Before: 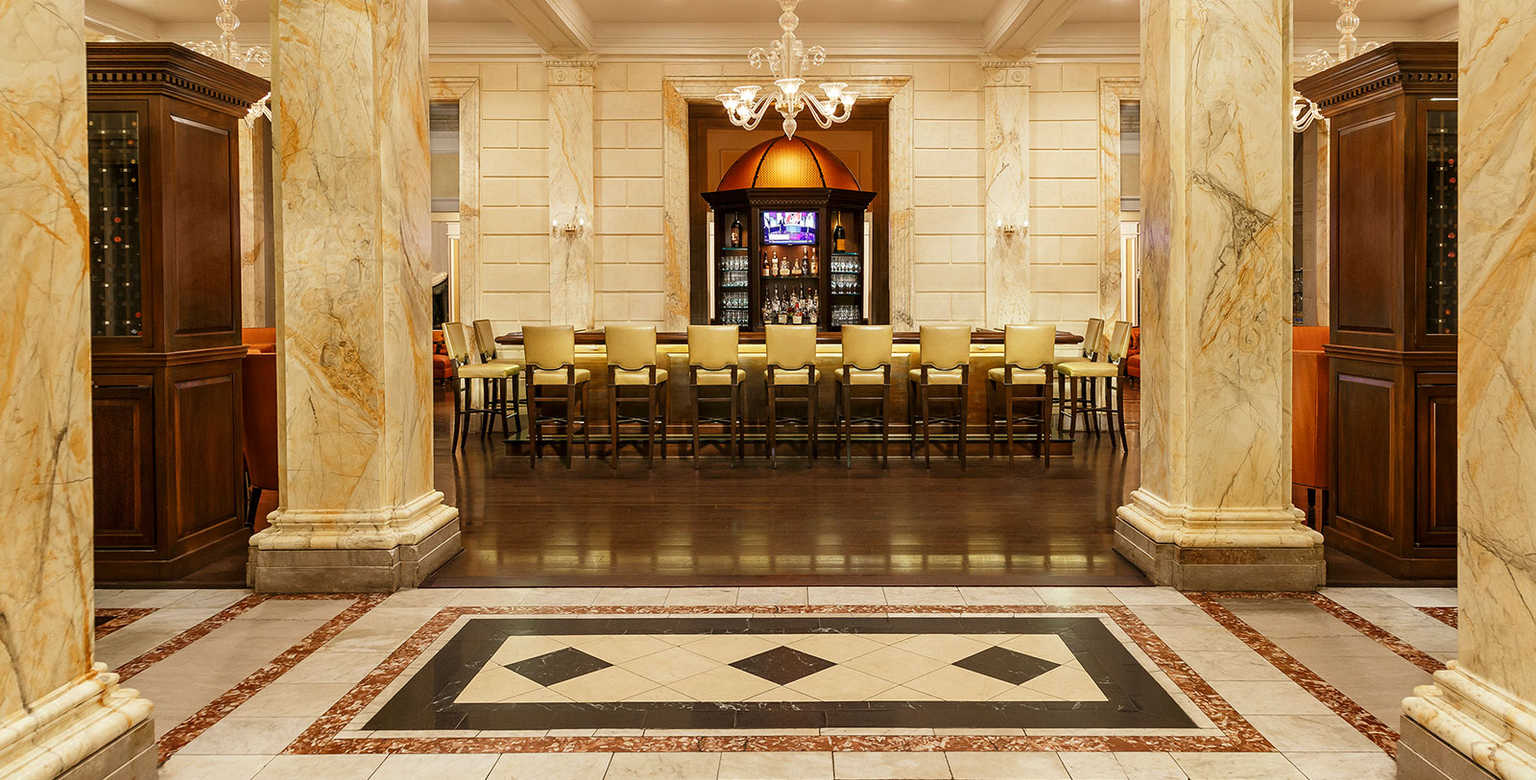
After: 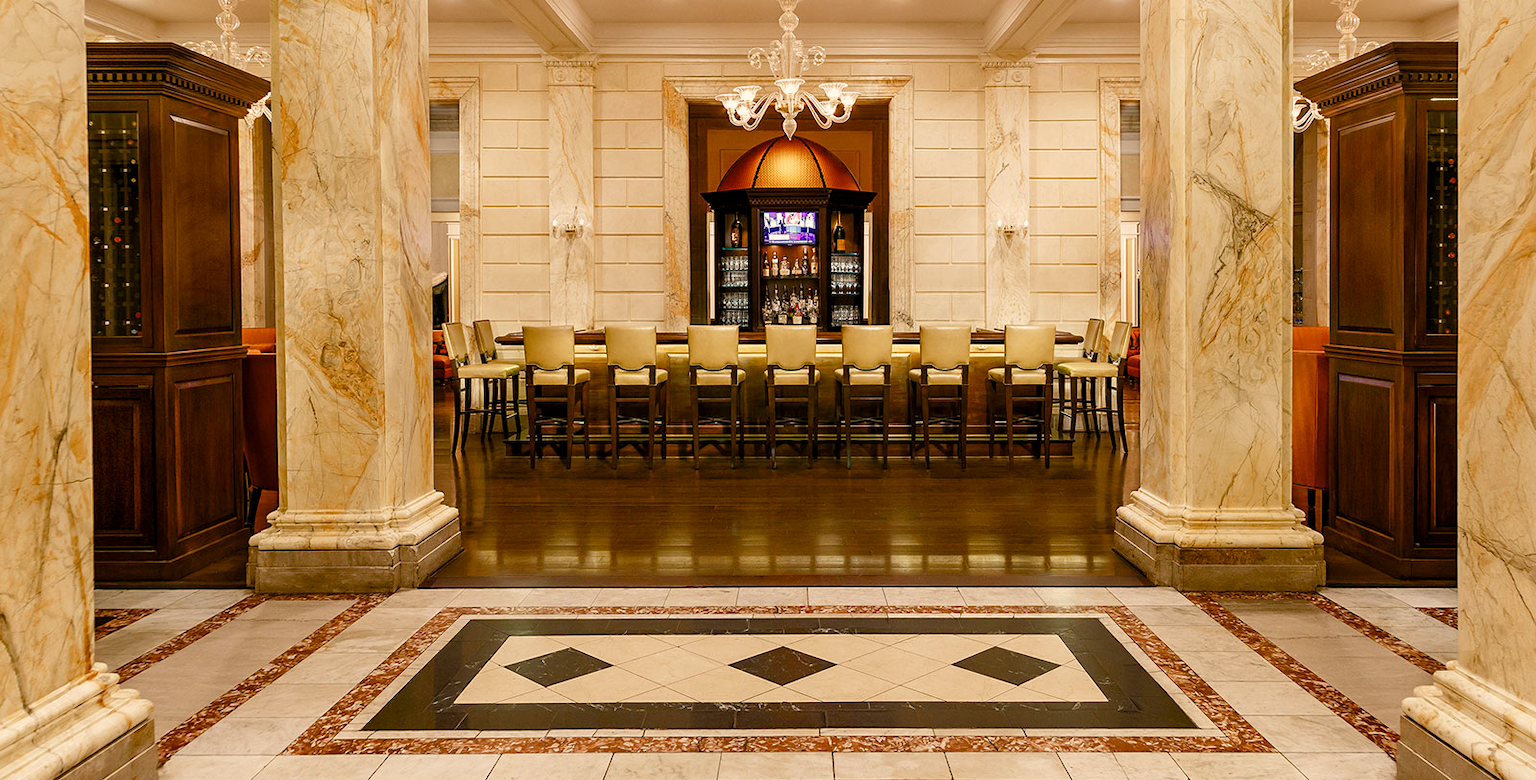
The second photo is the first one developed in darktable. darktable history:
color balance rgb: highlights gain › chroma 3.046%, highlights gain › hue 60.28°, global offset › luminance -0.292%, global offset › hue 262.86°, linear chroma grading › global chroma -15.951%, perceptual saturation grading › global saturation 20%, perceptual saturation grading › highlights -25.794%, perceptual saturation grading › shadows 49.321%, global vibrance 9.977%
